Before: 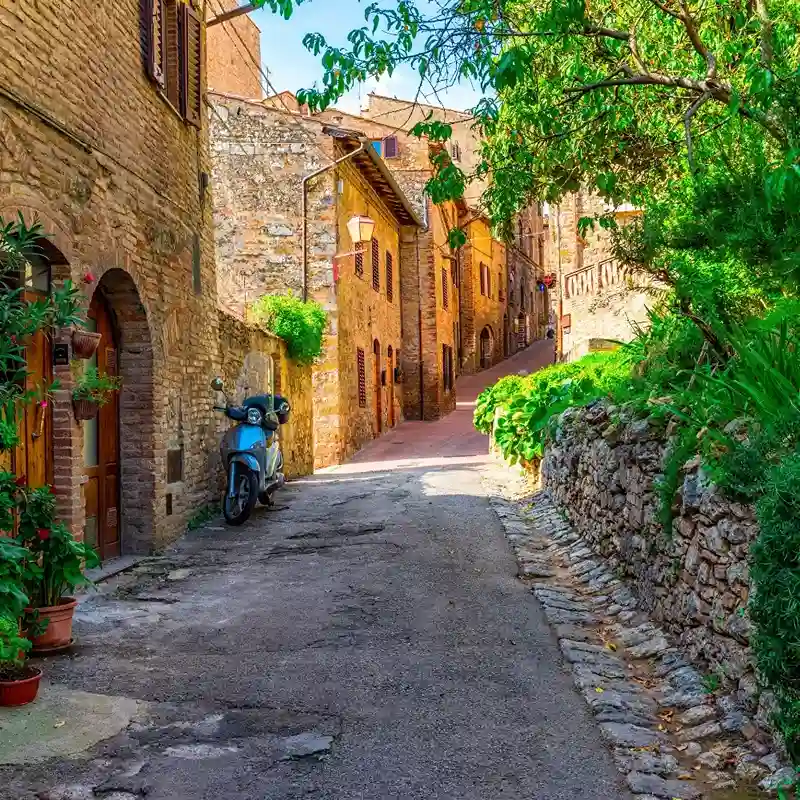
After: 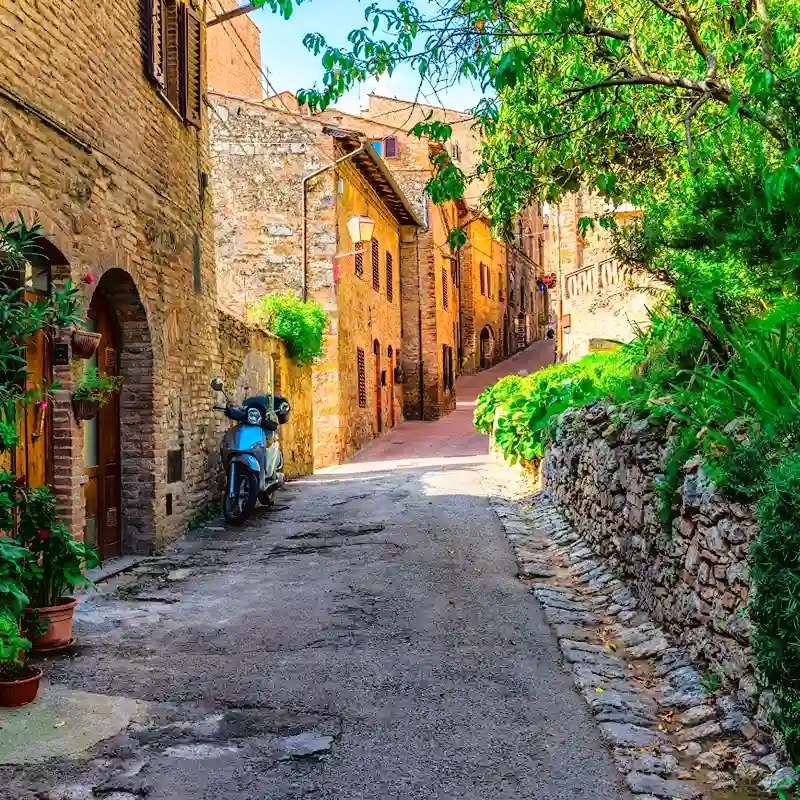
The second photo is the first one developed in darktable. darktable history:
sharpen: radius 2.862, amount 0.877, threshold 47.053
tone curve: curves: ch0 [(0, 0) (0.003, 0.025) (0.011, 0.027) (0.025, 0.032) (0.044, 0.037) (0.069, 0.044) (0.1, 0.054) (0.136, 0.084) (0.177, 0.128) (0.224, 0.196) (0.277, 0.281) (0.335, 0.376) (0.399, 0.461) (0.468, 0.534) (0.543, 0.613) (0.623, 0.692) (0.709, 0.77) (0.801, 0.849) (0.898, 0.934) (1, 1)], color space Lab, linked channels, preserve colors none
exposure: compensate exposure bias true, compensate highlight preservation false
